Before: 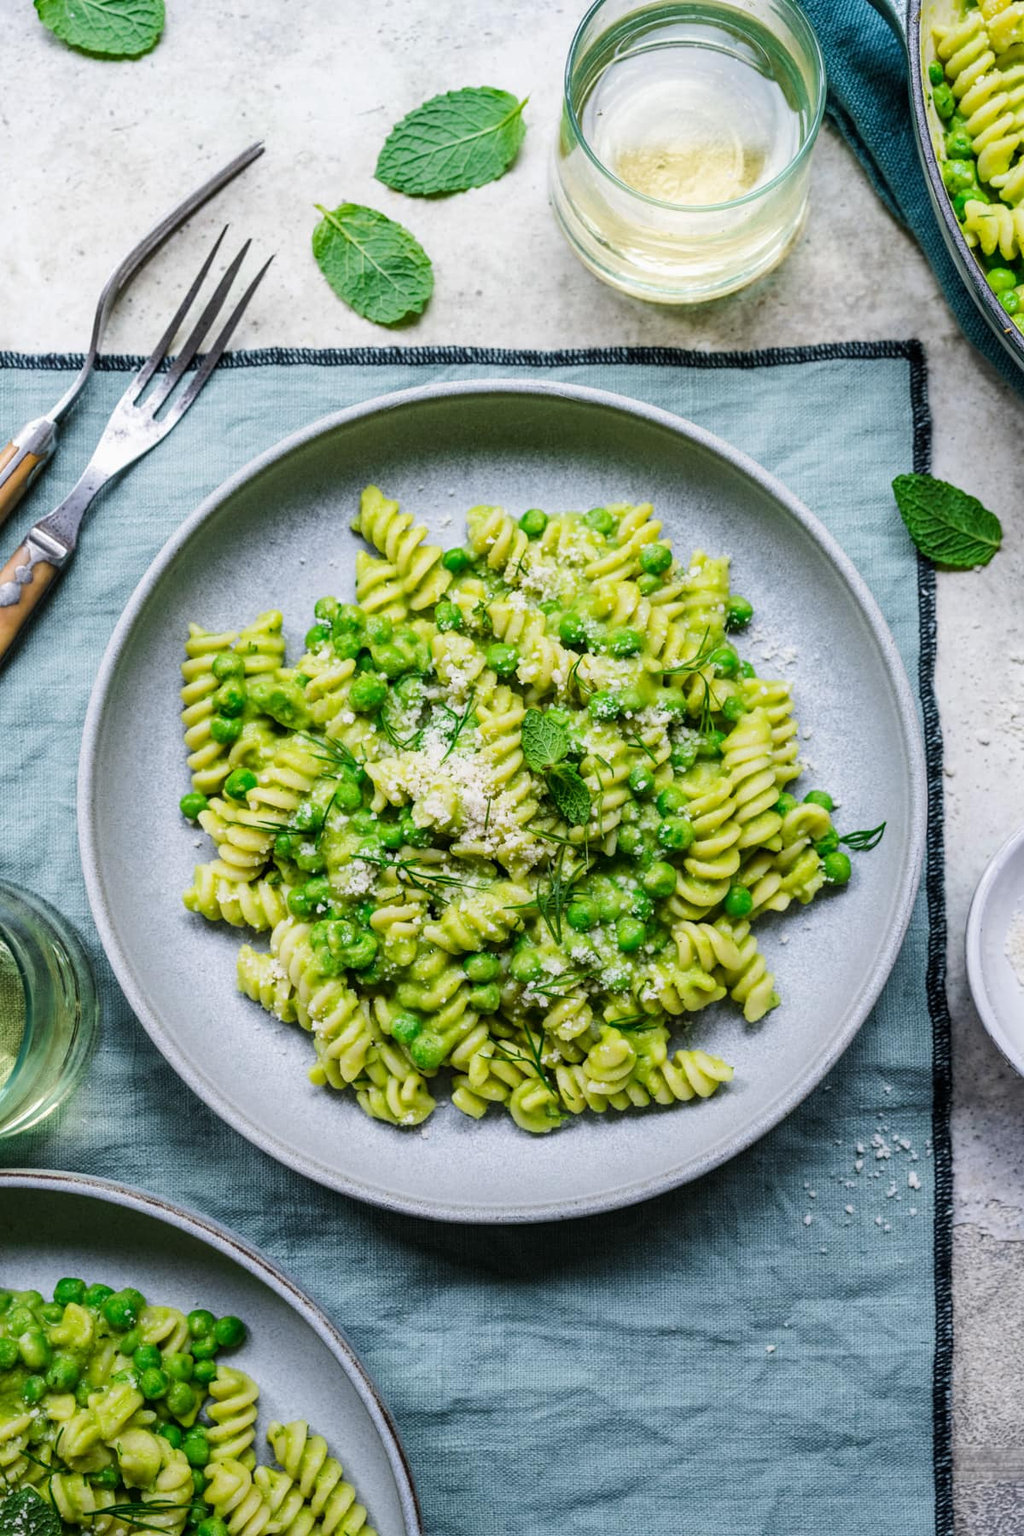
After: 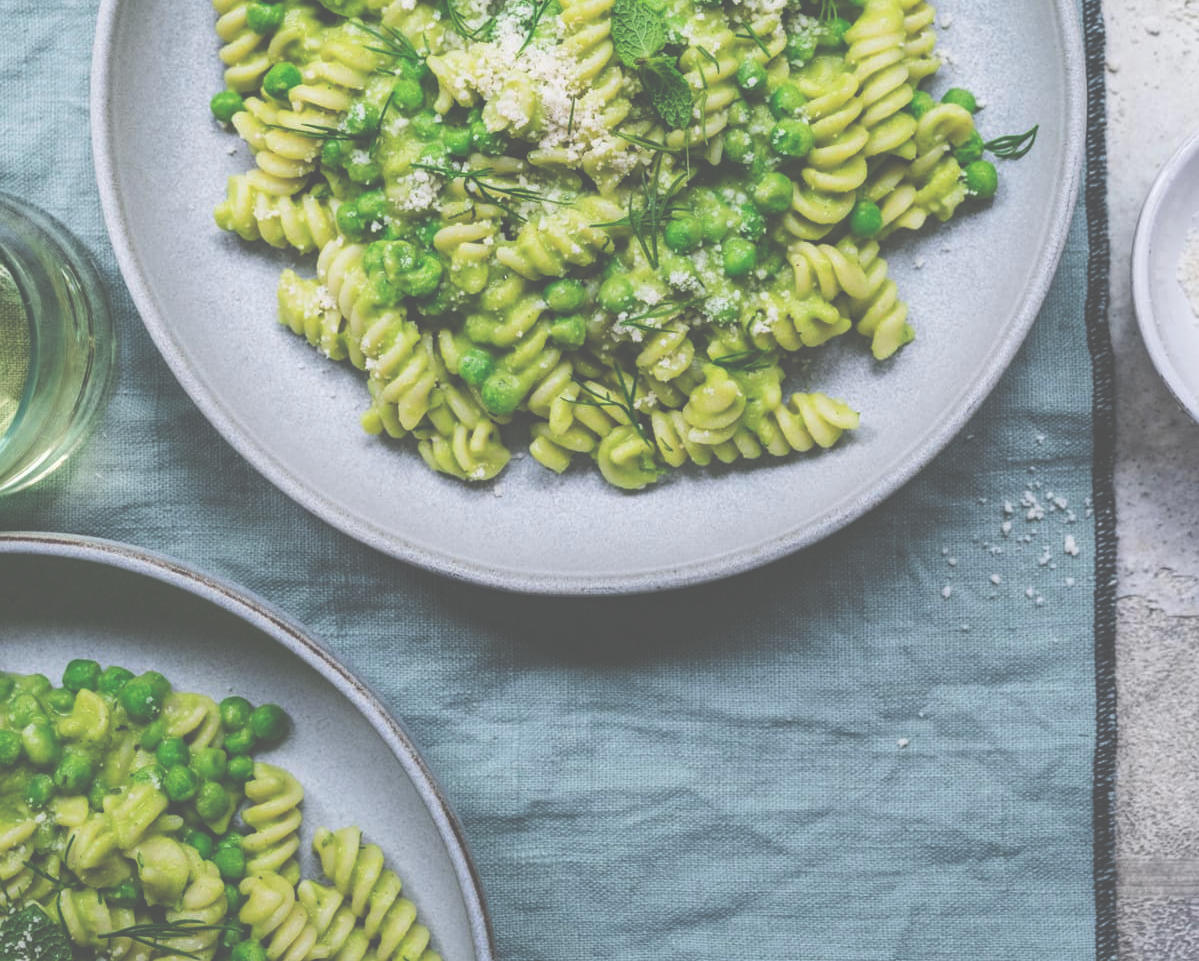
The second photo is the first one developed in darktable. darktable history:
crop and rotate: top 46.591%, right 0.061%
exposure: black level correction -0.087, compensate exposure bias true, compensate highlight preservation false
